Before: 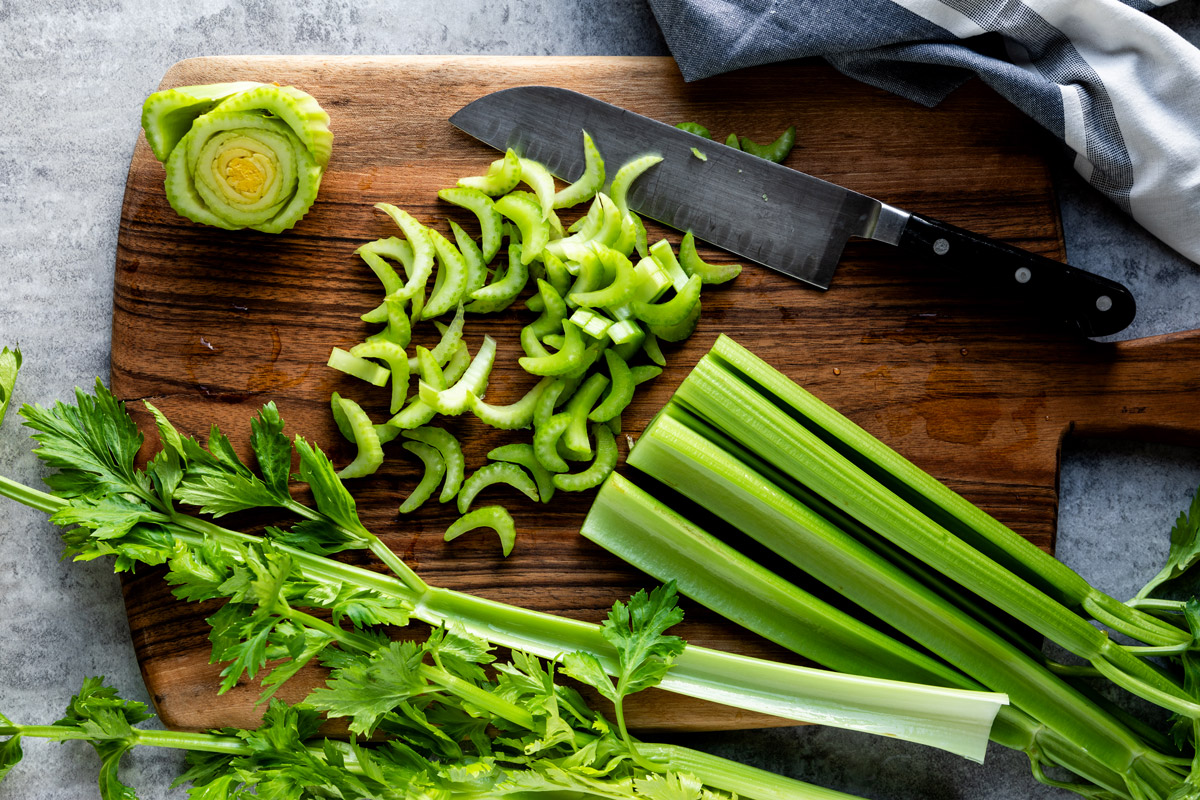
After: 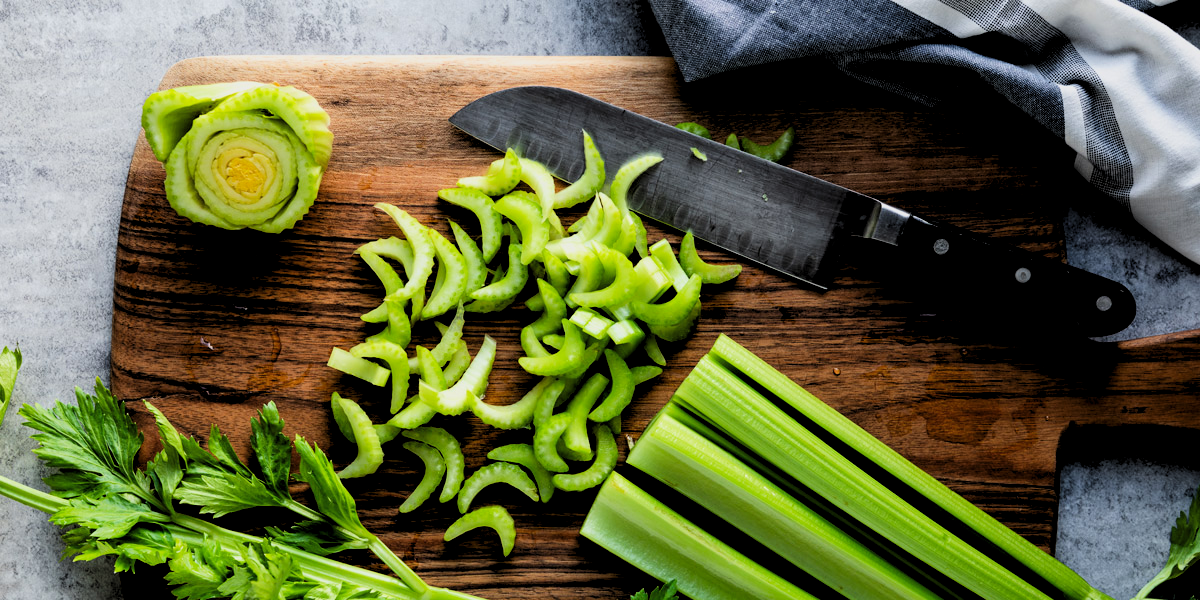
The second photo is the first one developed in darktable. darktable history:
crop: bottom 24.967%
filmic rgb: black relative exposure -7.48 EV, white relative exposure 4.83 EV, hardness 3.4, color science v6 (2022)
levels: levels [0.055, 0.477, 0.9]
